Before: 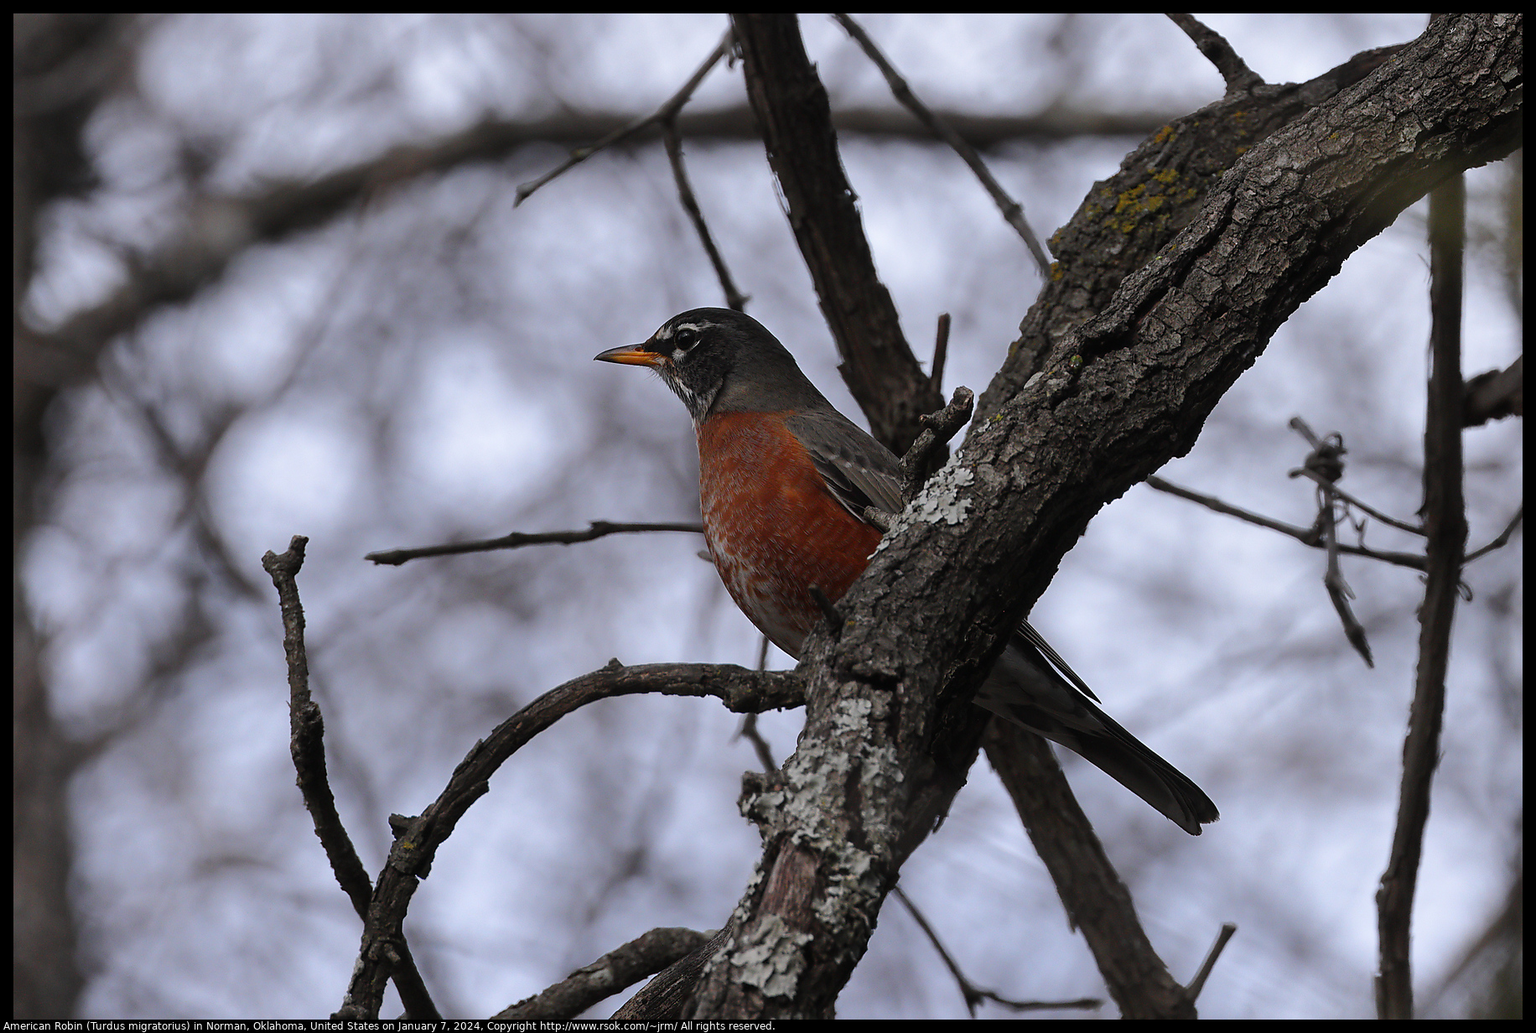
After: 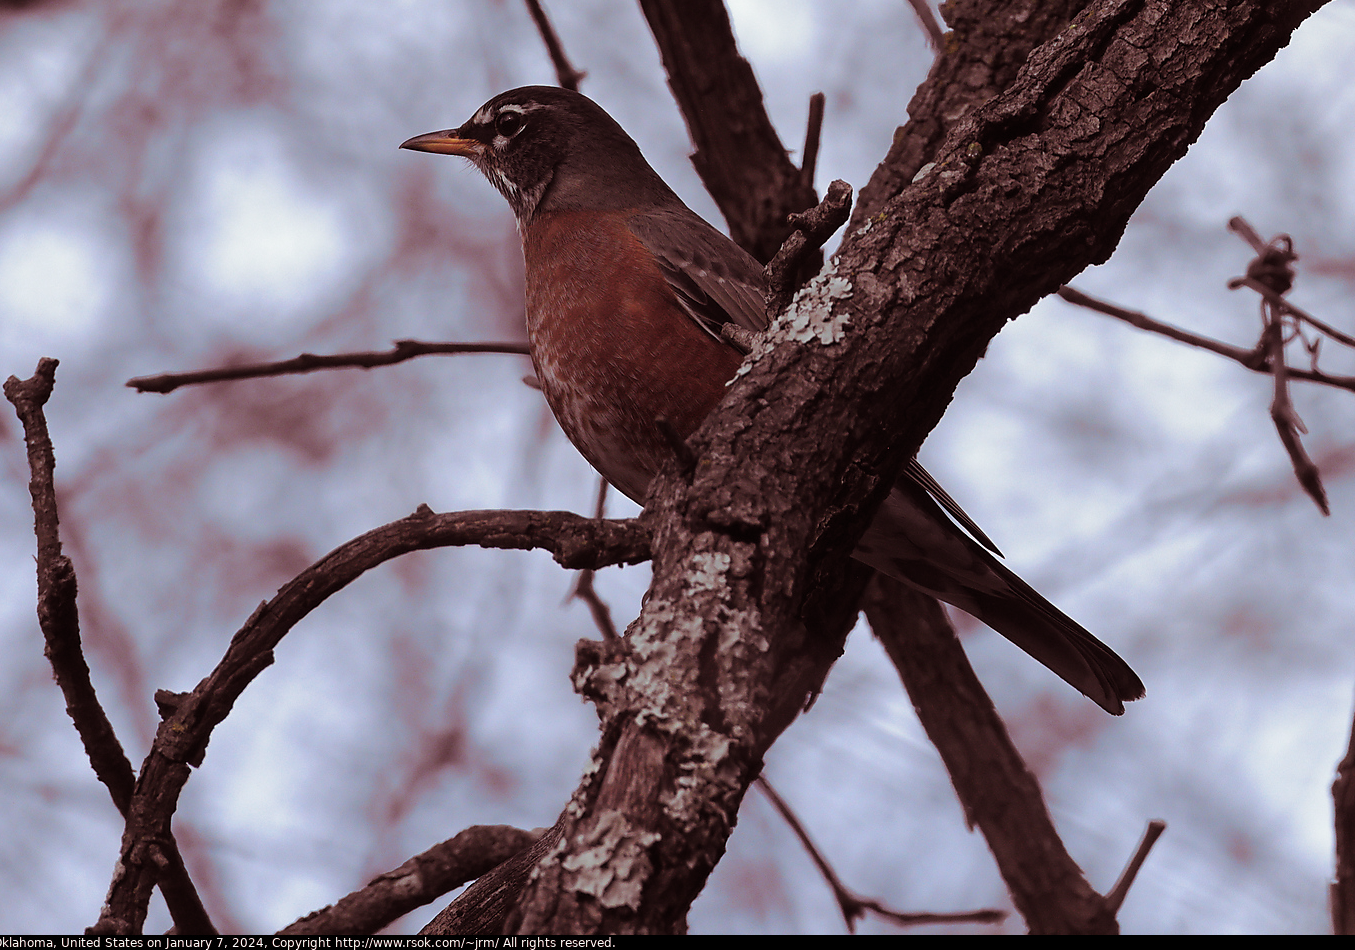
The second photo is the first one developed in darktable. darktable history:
crop: left 16.871%, top 22.857%, right 9.116%
split-toning: on, module defaults
